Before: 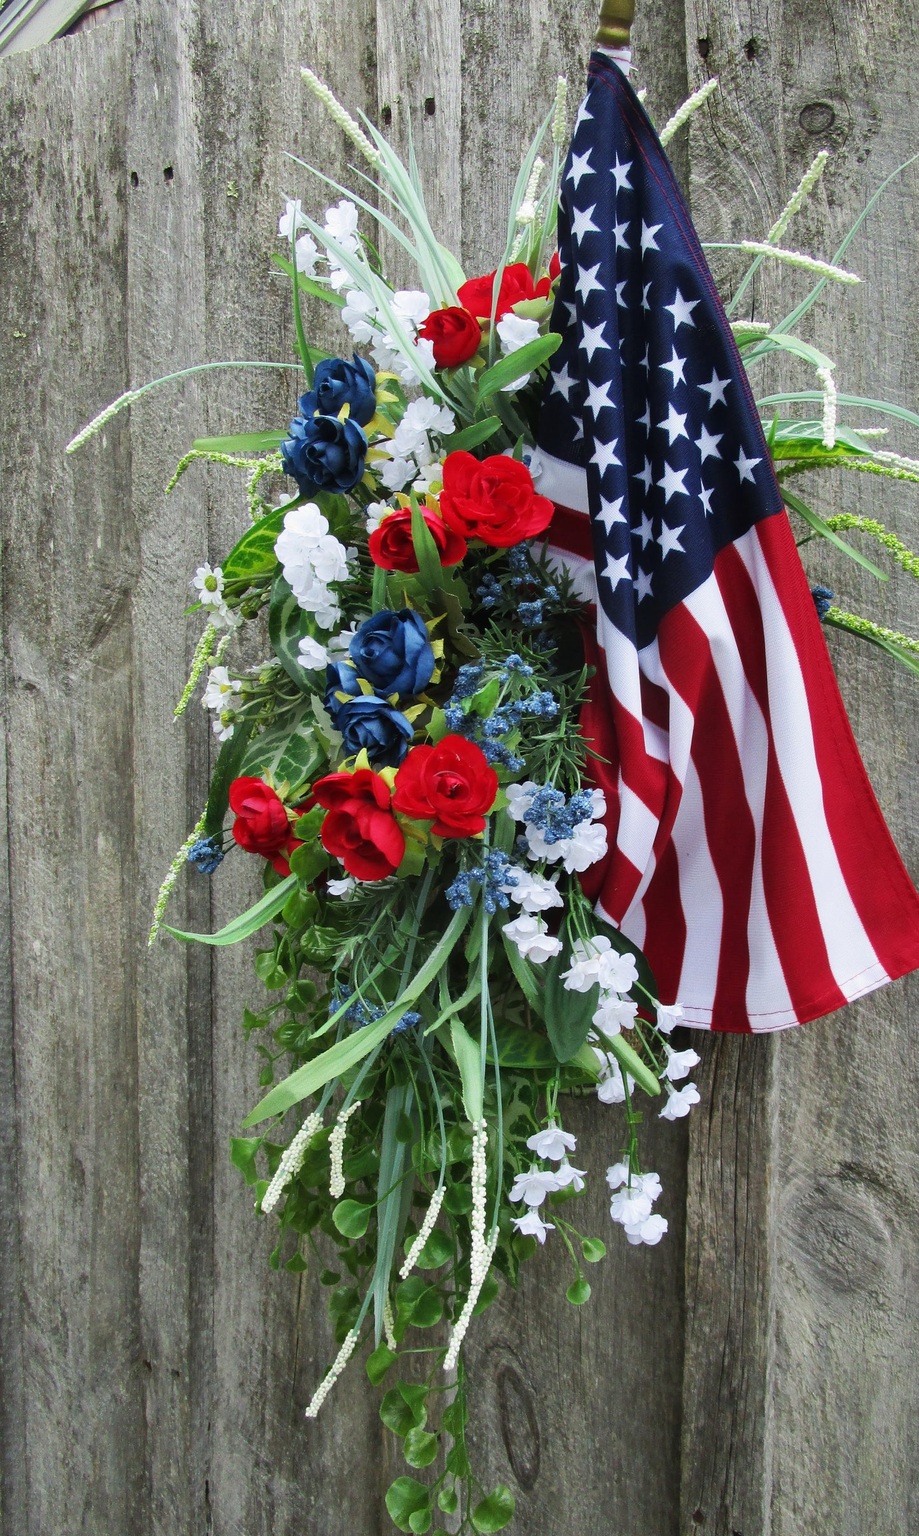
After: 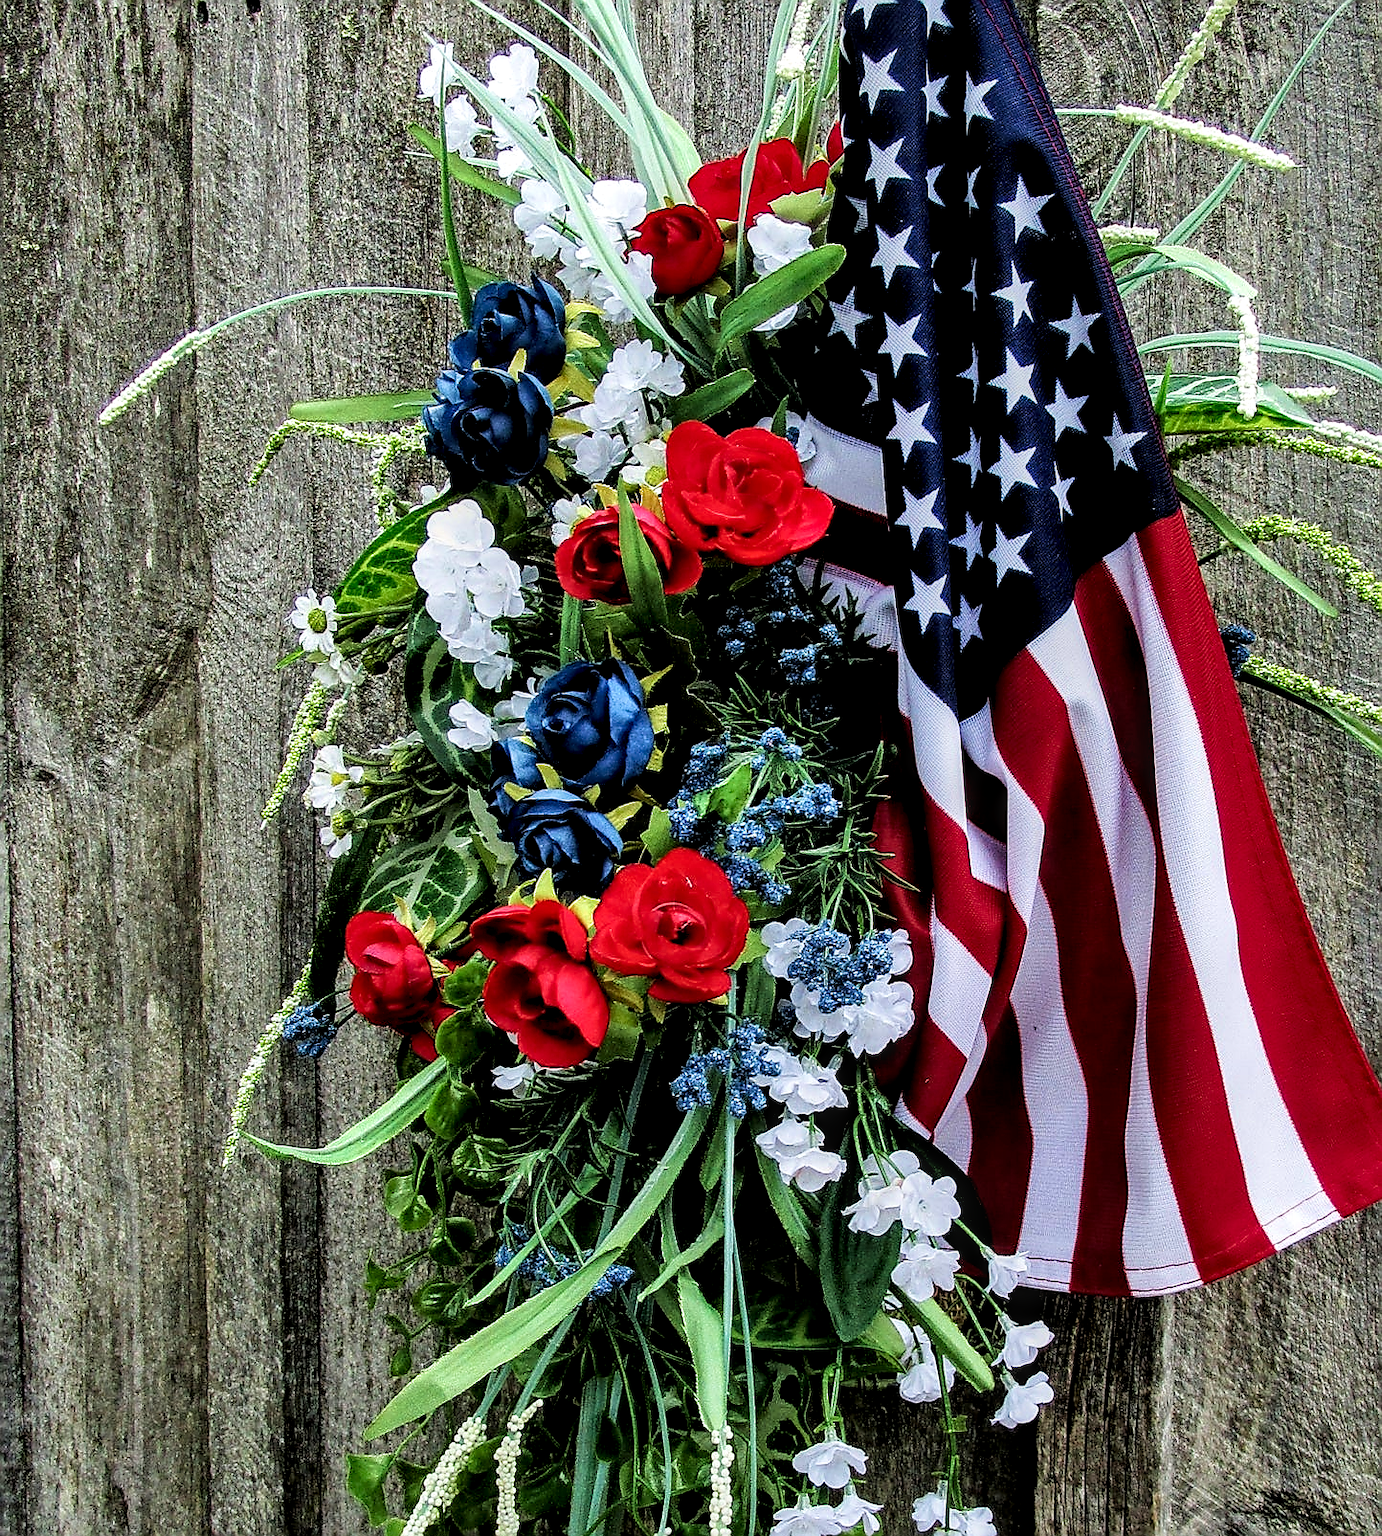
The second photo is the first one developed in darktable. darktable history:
filmic rgb: black relative exposure -3.68 EV, white relative exposure 2.78 EV, threshold 5.97 EV, dynamic range scaling -5.5%, hardness 3.03, color science v6 (2022), enable highlight reconstruction true
contrast brightness saturation: brightness -0.096
shadows and highlights: highlights color adjustment 89.34%, low approximation 0.01, soften with gaussian
crop: top 11.147%, bottom 22.39%
sharpen: radius 1.412, amount 1.267, threshold 0.782
velvia: on, module defaults
haze removal: compatibility mode true, adaptive false
local contrast: detail 150%
